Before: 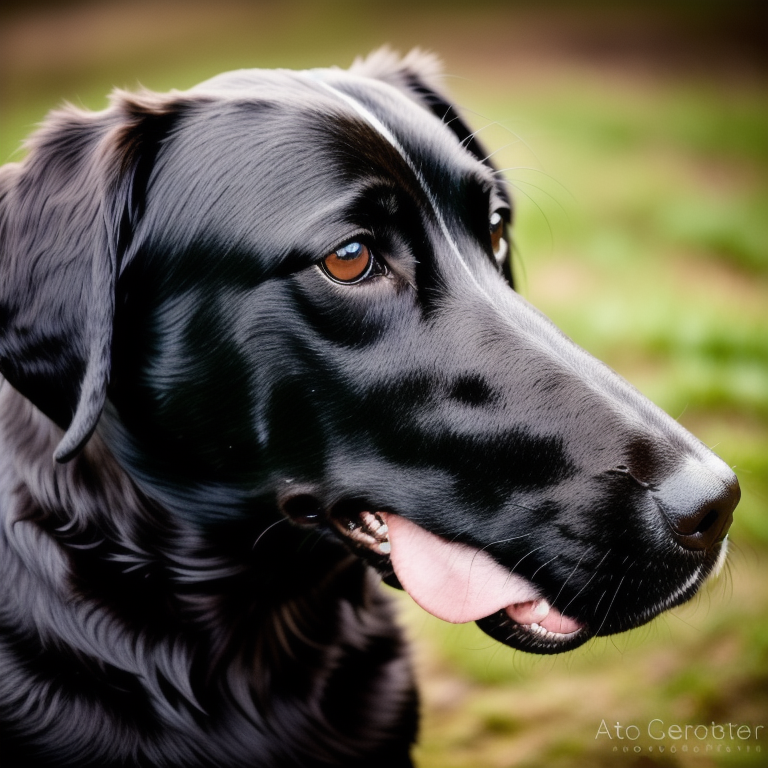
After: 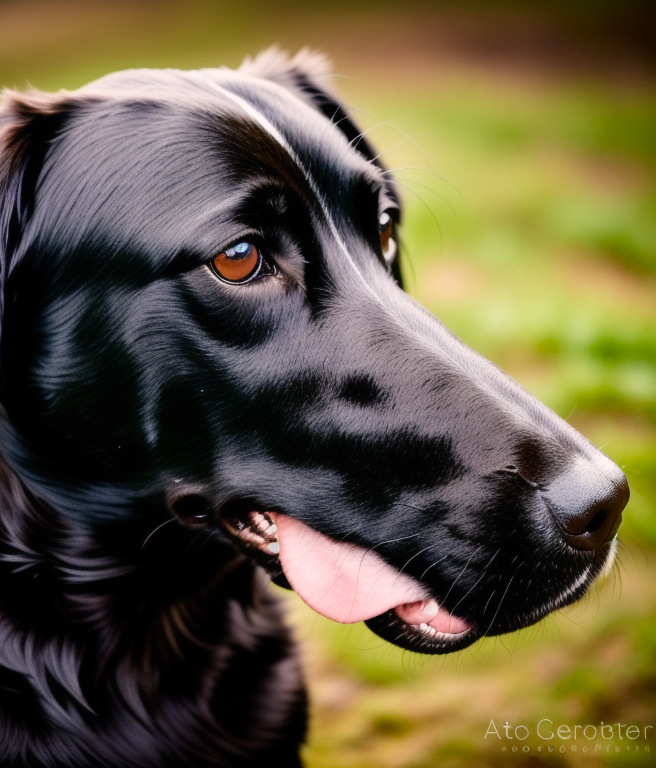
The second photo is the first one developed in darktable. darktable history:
color correction: highlights a* 3.21, highlights b* 2.02, saturation 1.22
crop and rotate: left 14.529%
